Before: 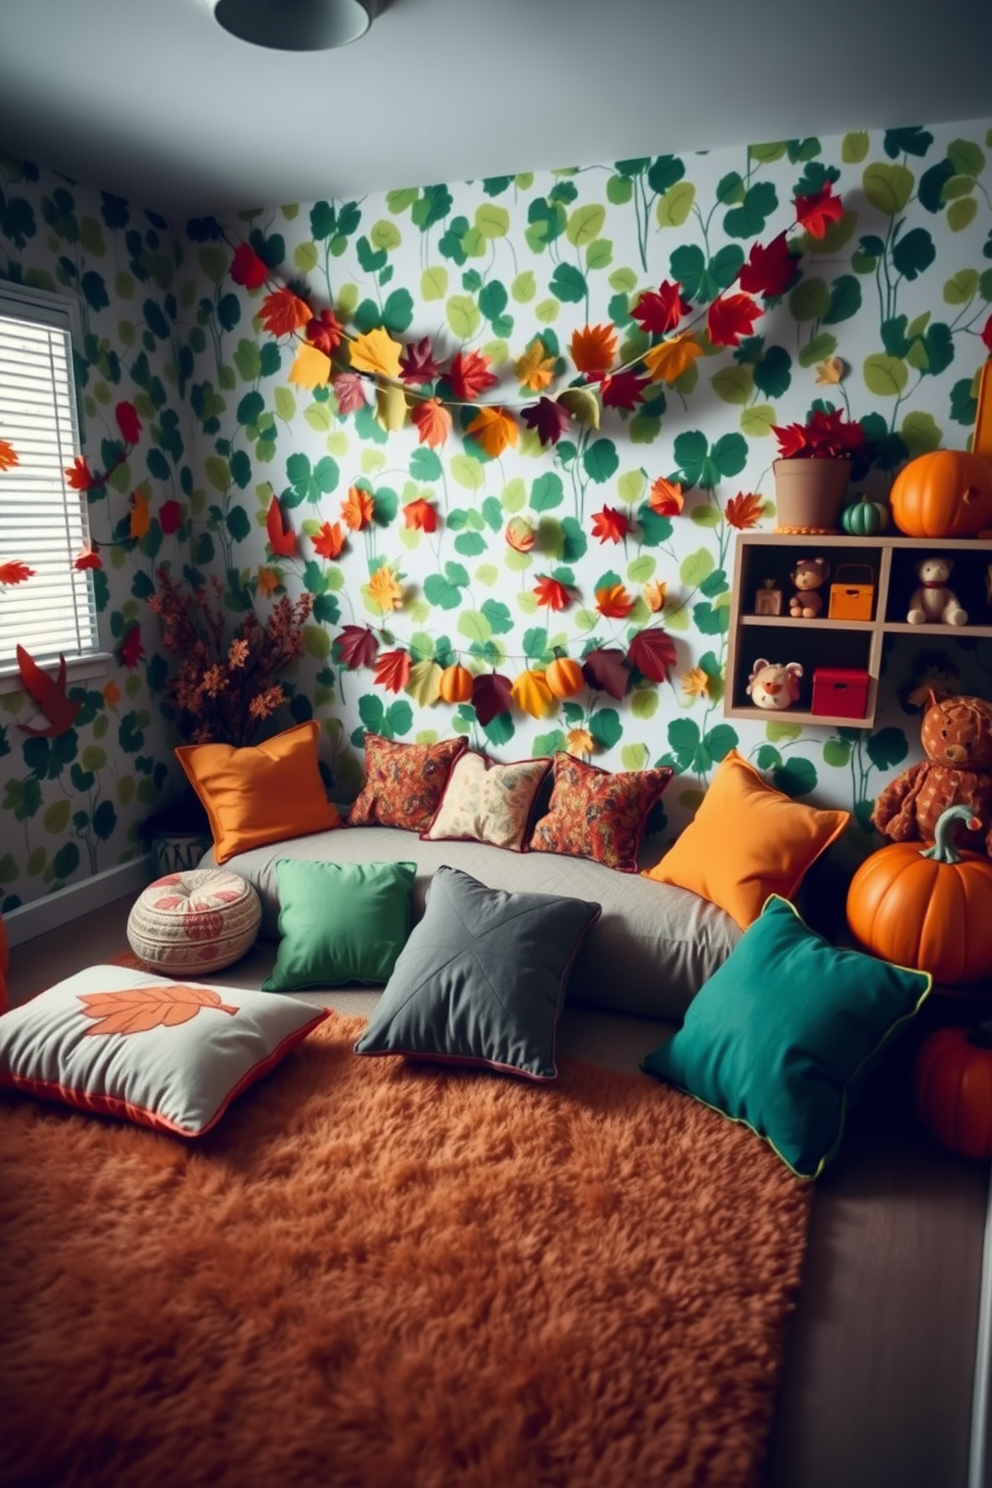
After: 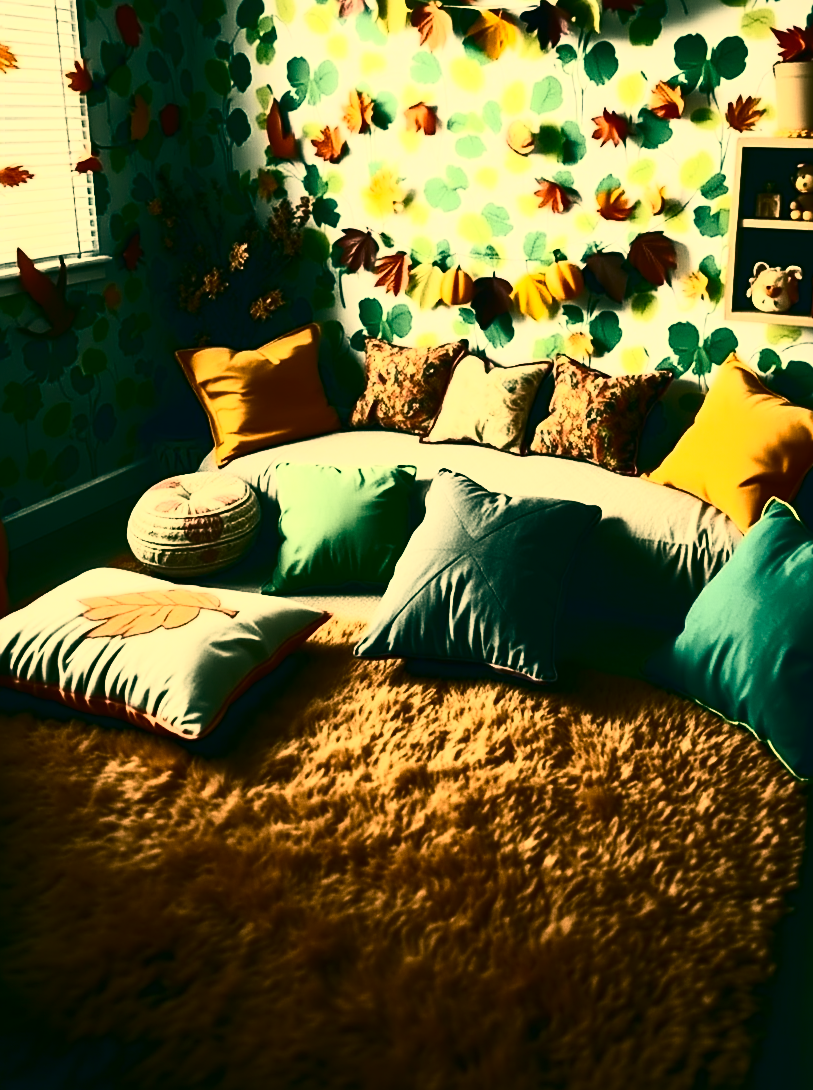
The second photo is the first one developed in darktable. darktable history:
crop: top 26.709%, right 17.992%
sharpen: on, module defaults
contrast brightness saturation: contrast 0.933, brightness 0.19
color correction: highlights a* 5.69, highlights b* 32.8, shadows a* -25.27, shadows b* 3.89
